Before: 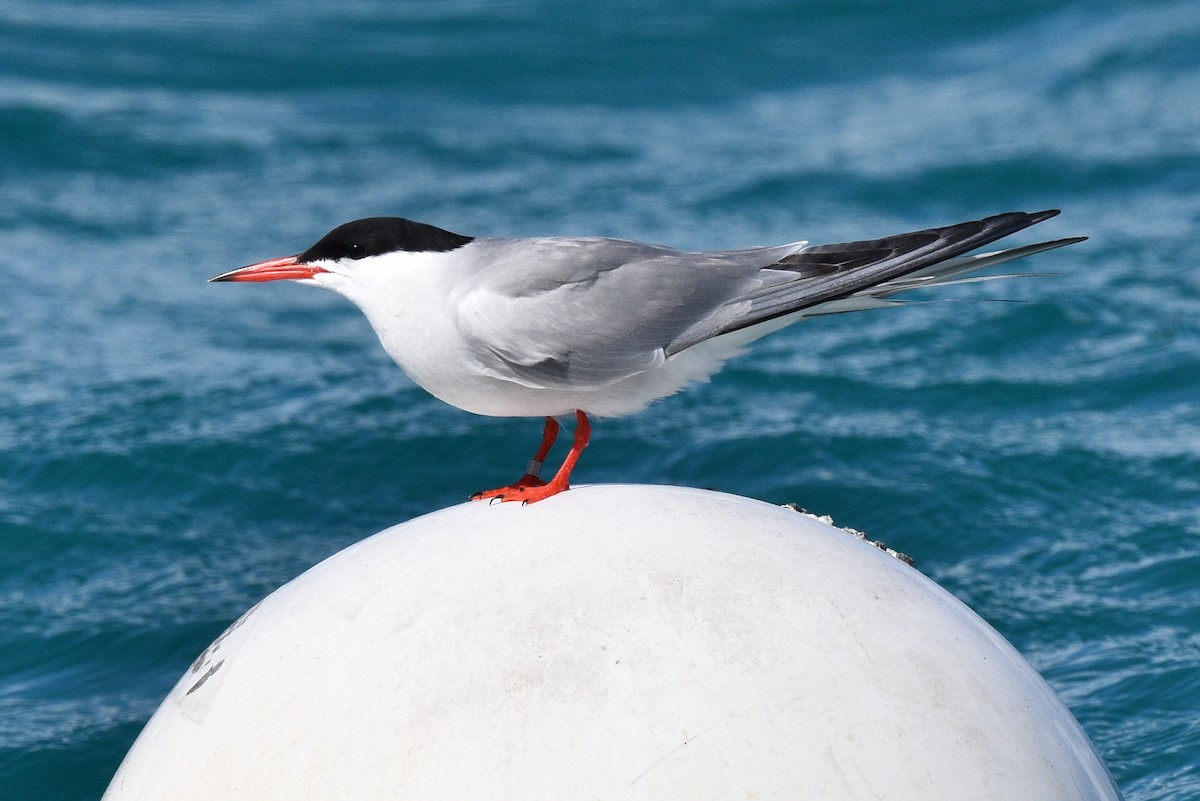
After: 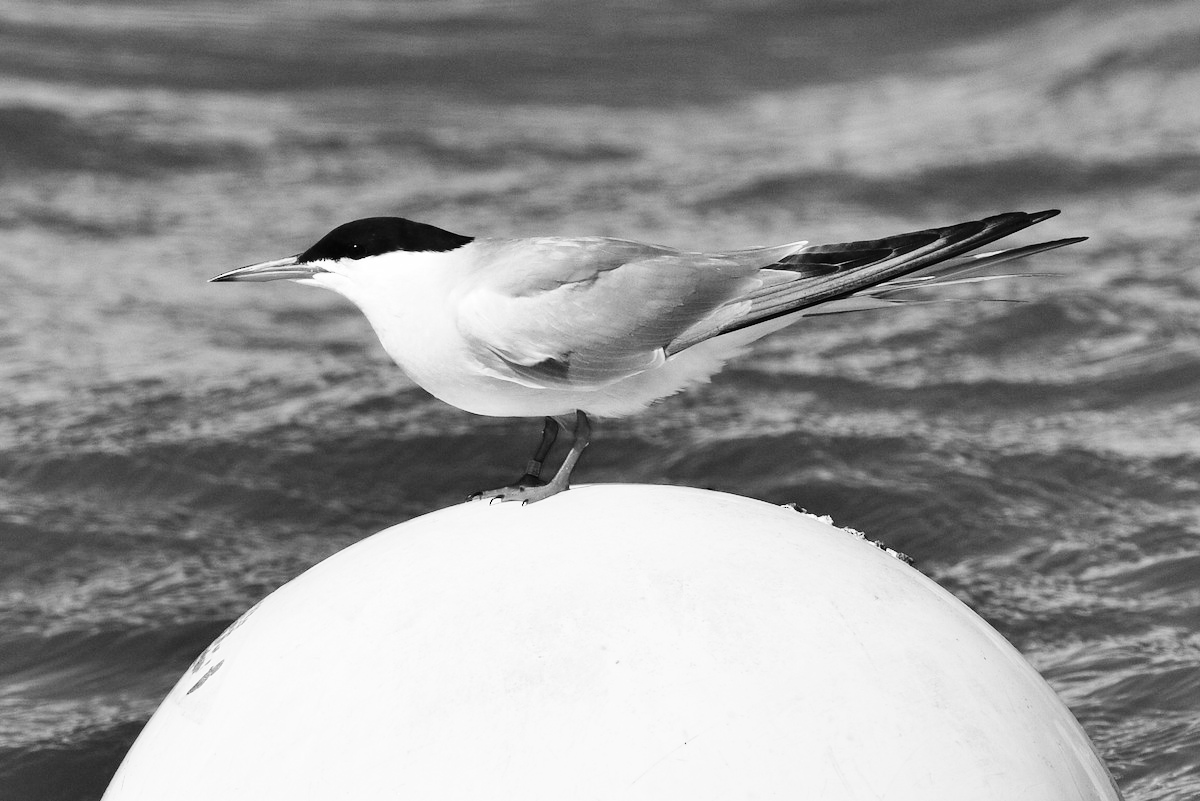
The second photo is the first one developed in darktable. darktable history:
monochrome: on, module defaults
base curve: curves: ch0 [(0, 0) (0.036, 0.025) (0.121, 0.166) (0.206, 0.329) (0.605, 0.79) (1, 1)], preserve colors none
